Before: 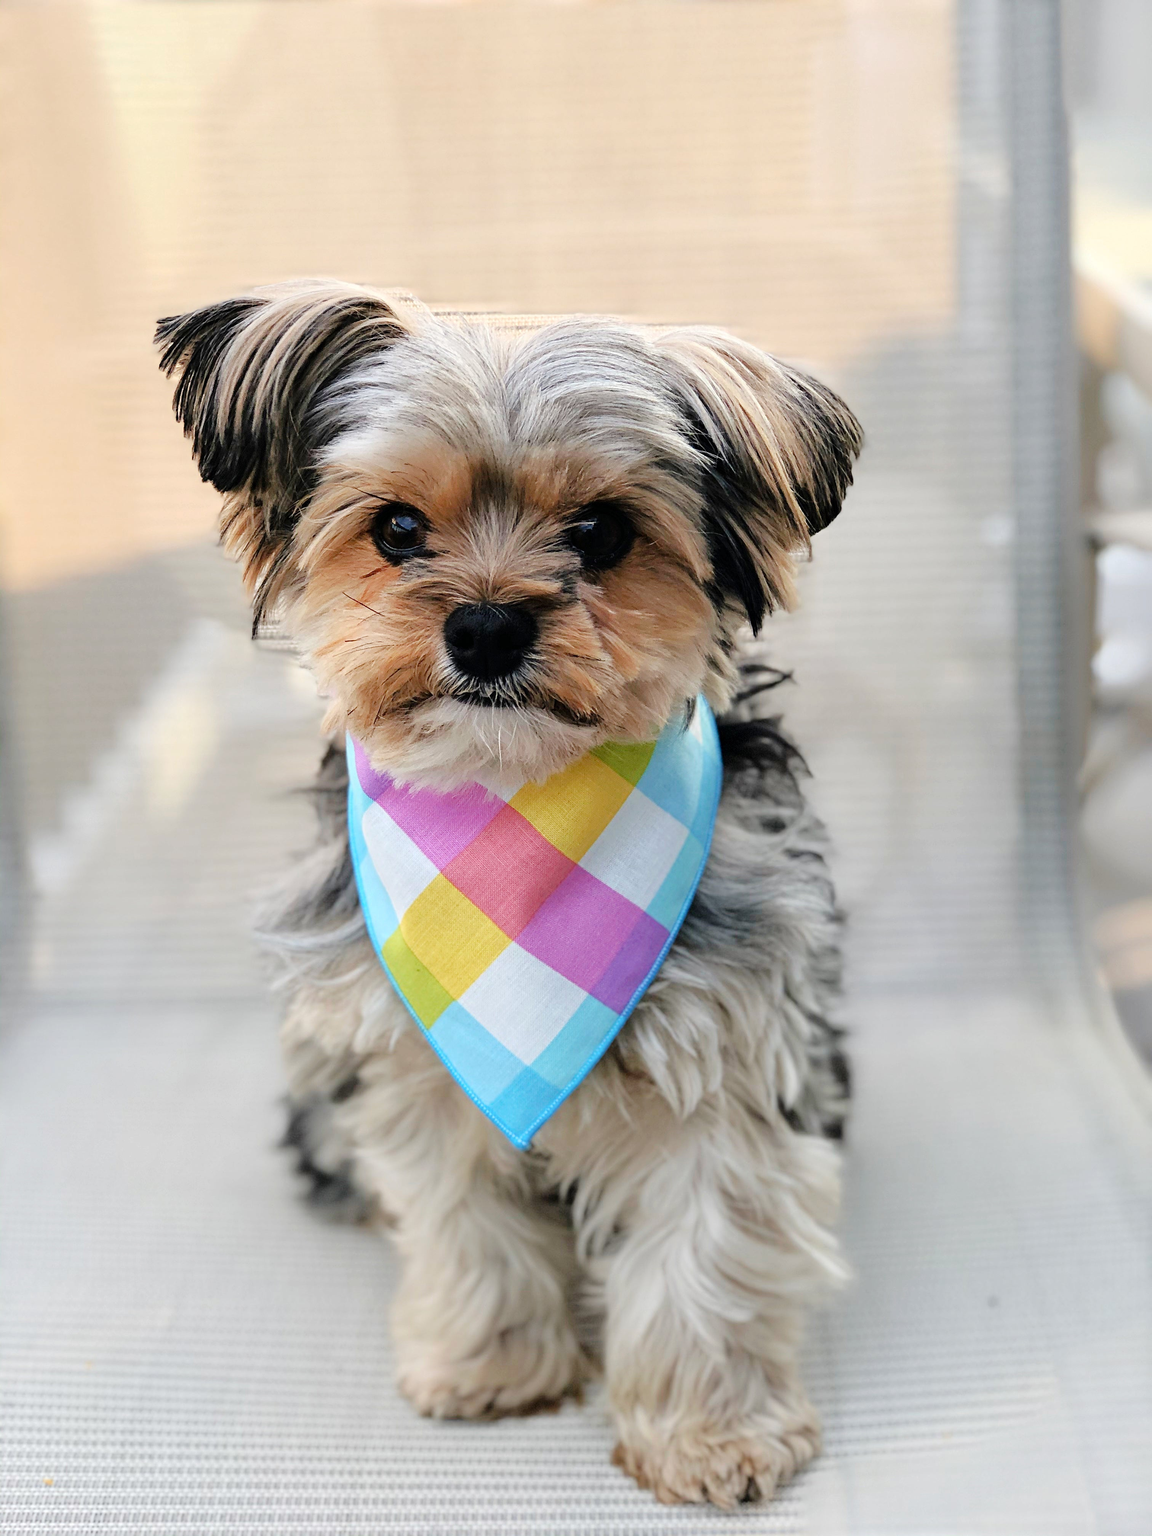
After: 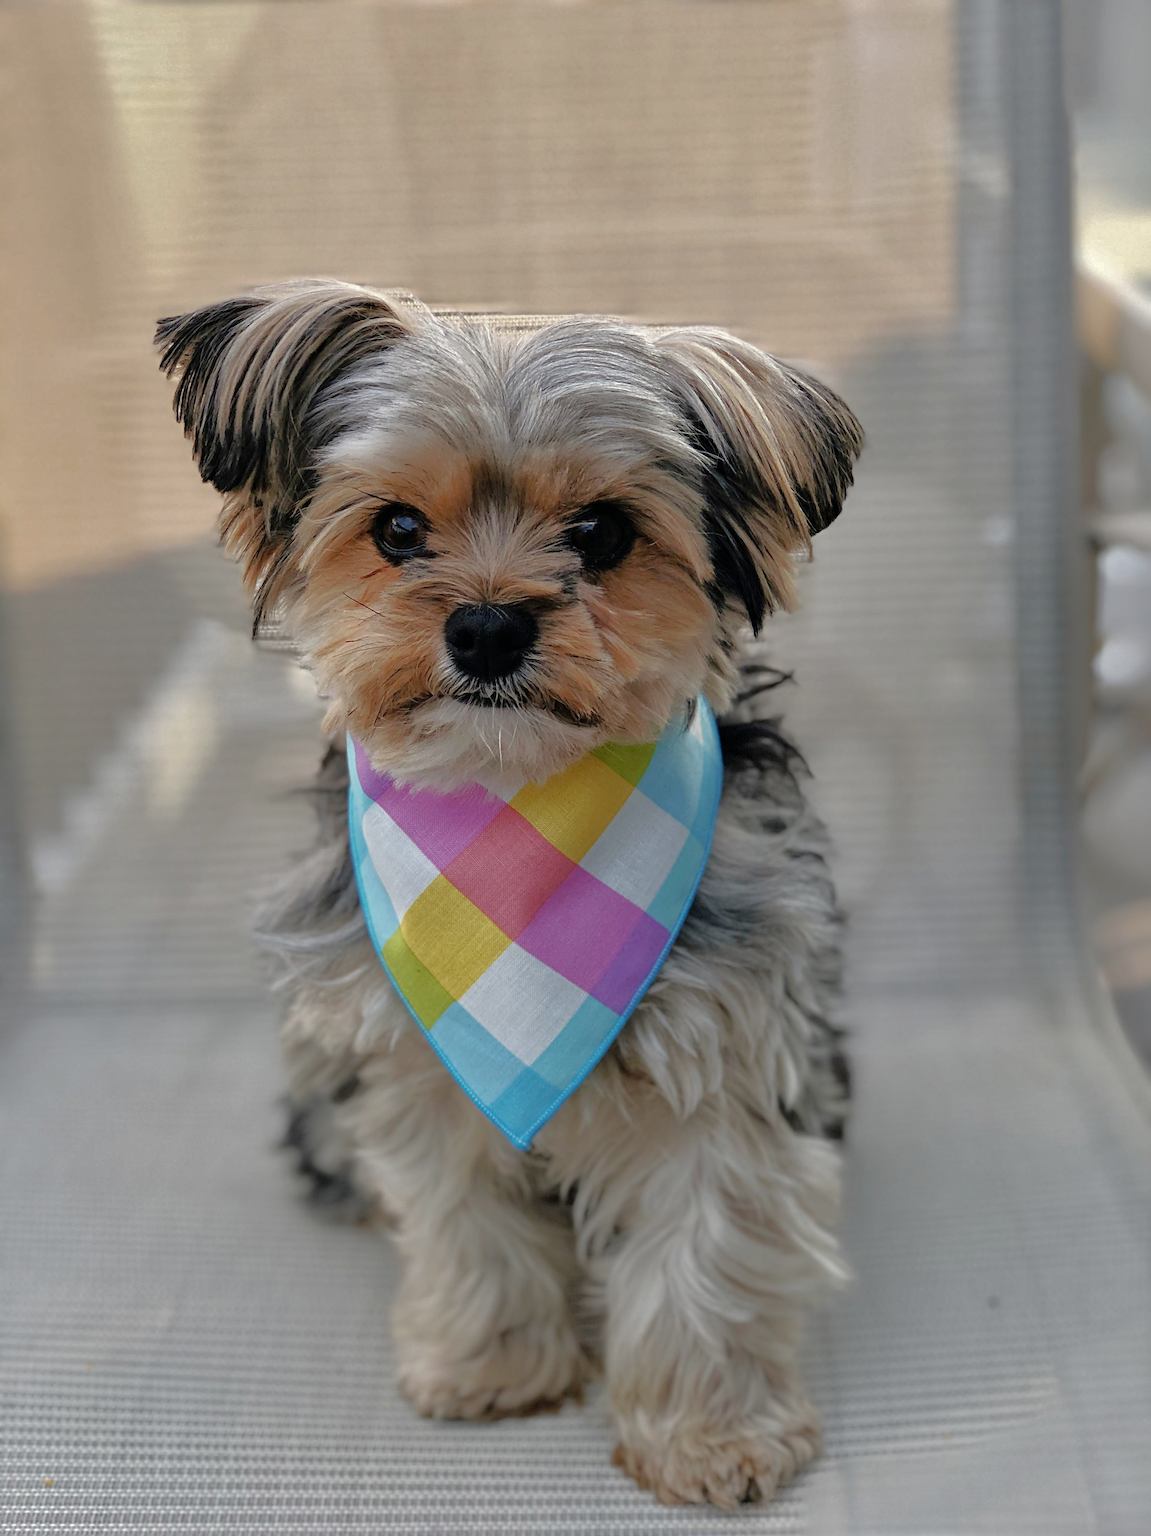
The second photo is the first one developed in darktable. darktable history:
base curve: curves: ch0 [(0, 0) (0.841, 0.609) (1, 1)]
shadows and highlights: on, module defaults
